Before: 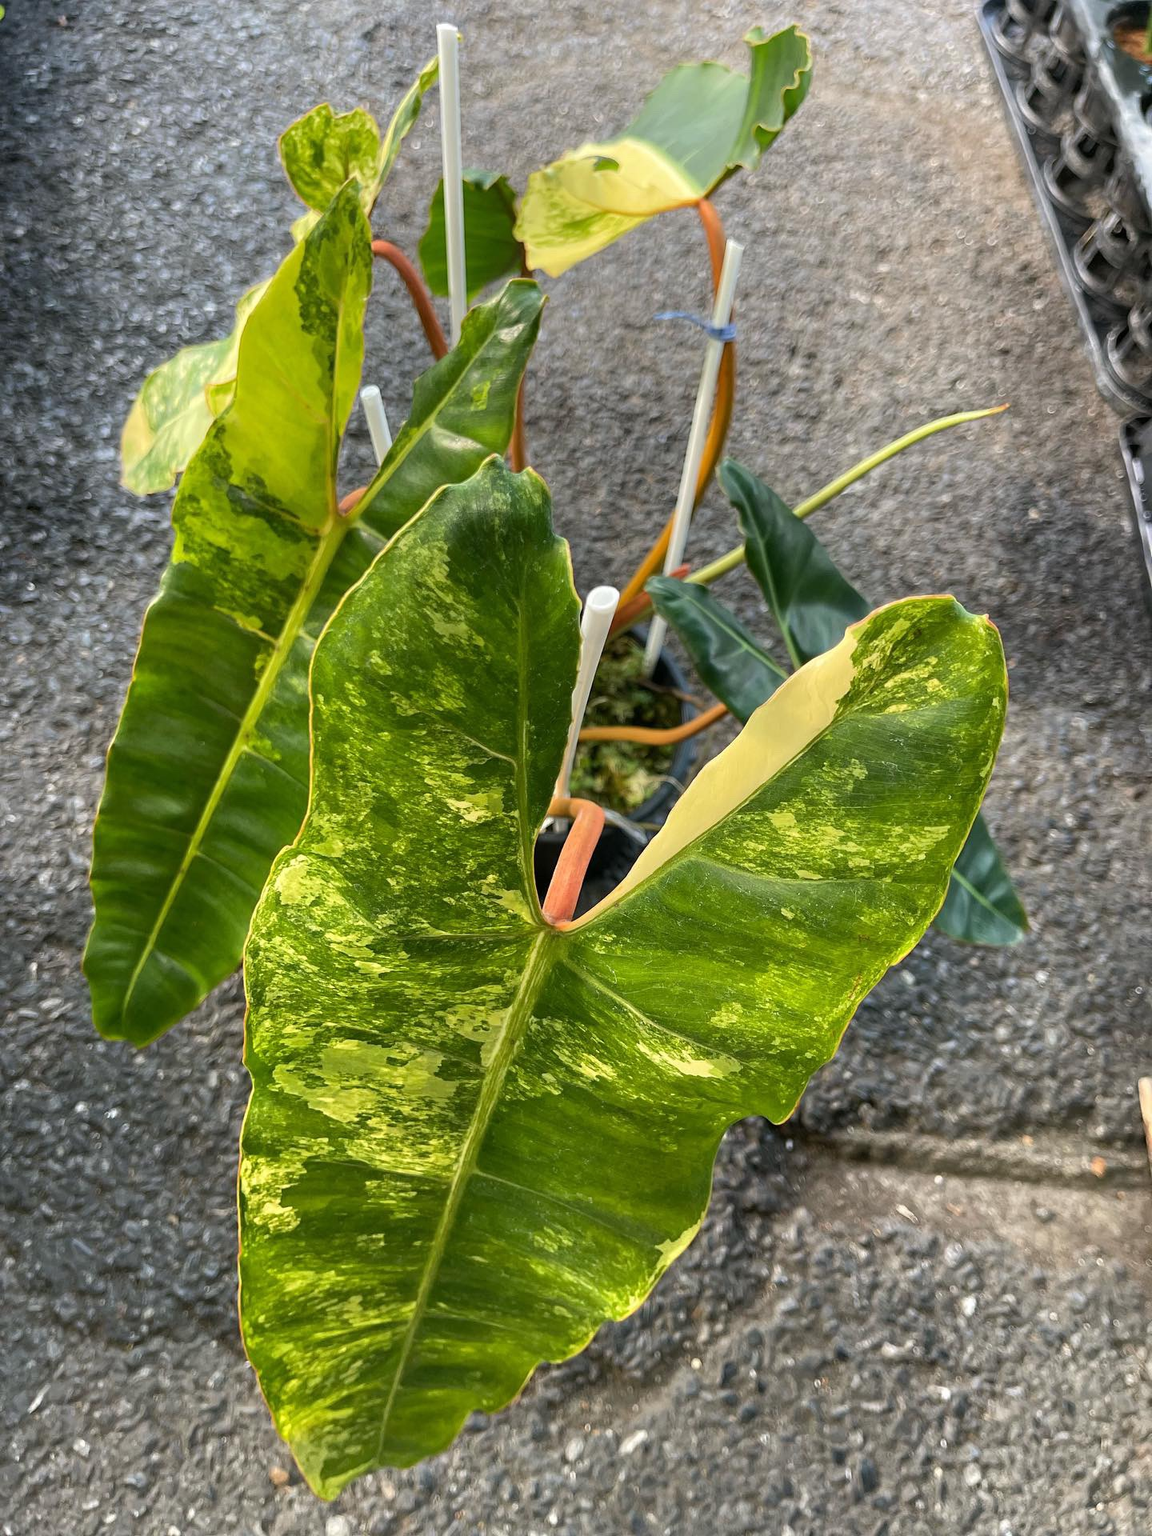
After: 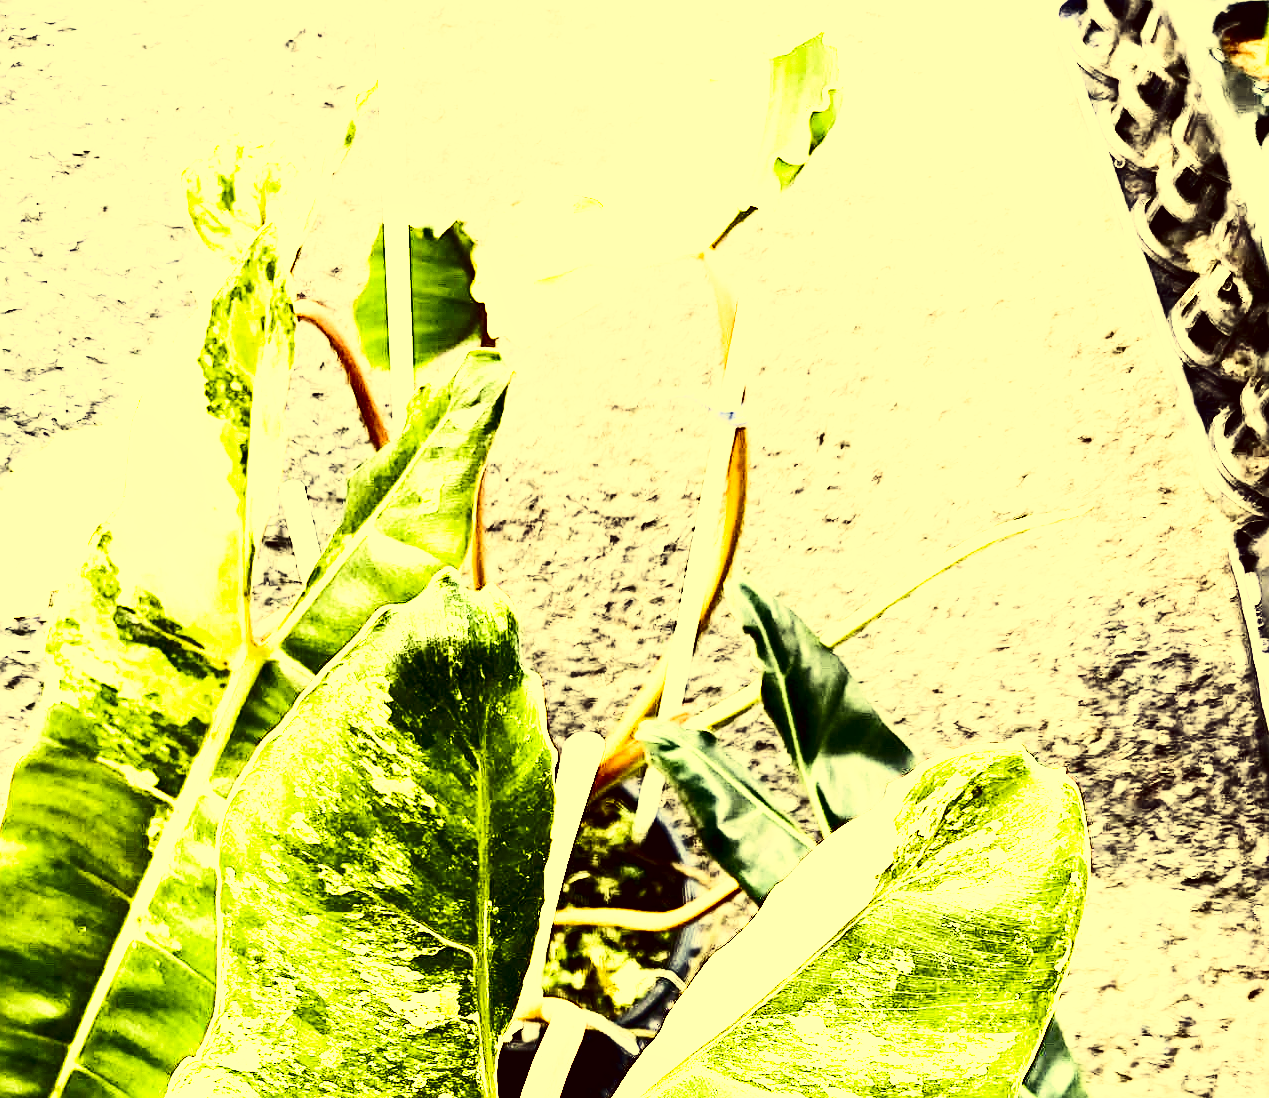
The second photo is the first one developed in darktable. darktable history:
exposure: exposure 0.6 EV, compensate highlight preservation false
crop and rotate: left 11.812%, bottom 42.776%
color correction: highlights a* -0.482, highlights b* 40, shadows a* 9.8, shadows b* -0.161
filmic rgb: middle gray luminance 10%, black relative exposure -8.61 EV, white relative exposure 3.3 EV, threshold 6 EV, target black luminance 0%, hardness 5.2, latitude 44.69%, contrast 1.302, highlights saturation mix 5%, shadows ↔ highlights balance 24.64%, add noise in highlights 0, preserve chrominance no, color science v3 (2019), use custom middle-gray values true, iterations of high-quality reconstruction 0, contrast in highlights soft, enable highlight reconstruction true
contrast brightness saturation: contrast 0.5, saturation -0.1
local contrast: mode bilateral grid, contrast 20, coarseness 50, detail 120%, midtone range 0.2
sharpen: on, module defaults
tone equalizer: -8 EV -1.08 EV, -7 EV -1.01 EV, -6 EV -0.867 EV, -5 EV -0.578 EV, -3 EV 0.578 EV, -2 EV 0.867 EV, -1 EV 1.01 EV, +0 EV 1.08 EV, edges refinement/feathering 500, mask exposure compensation -1.57 EV, preserve details no
